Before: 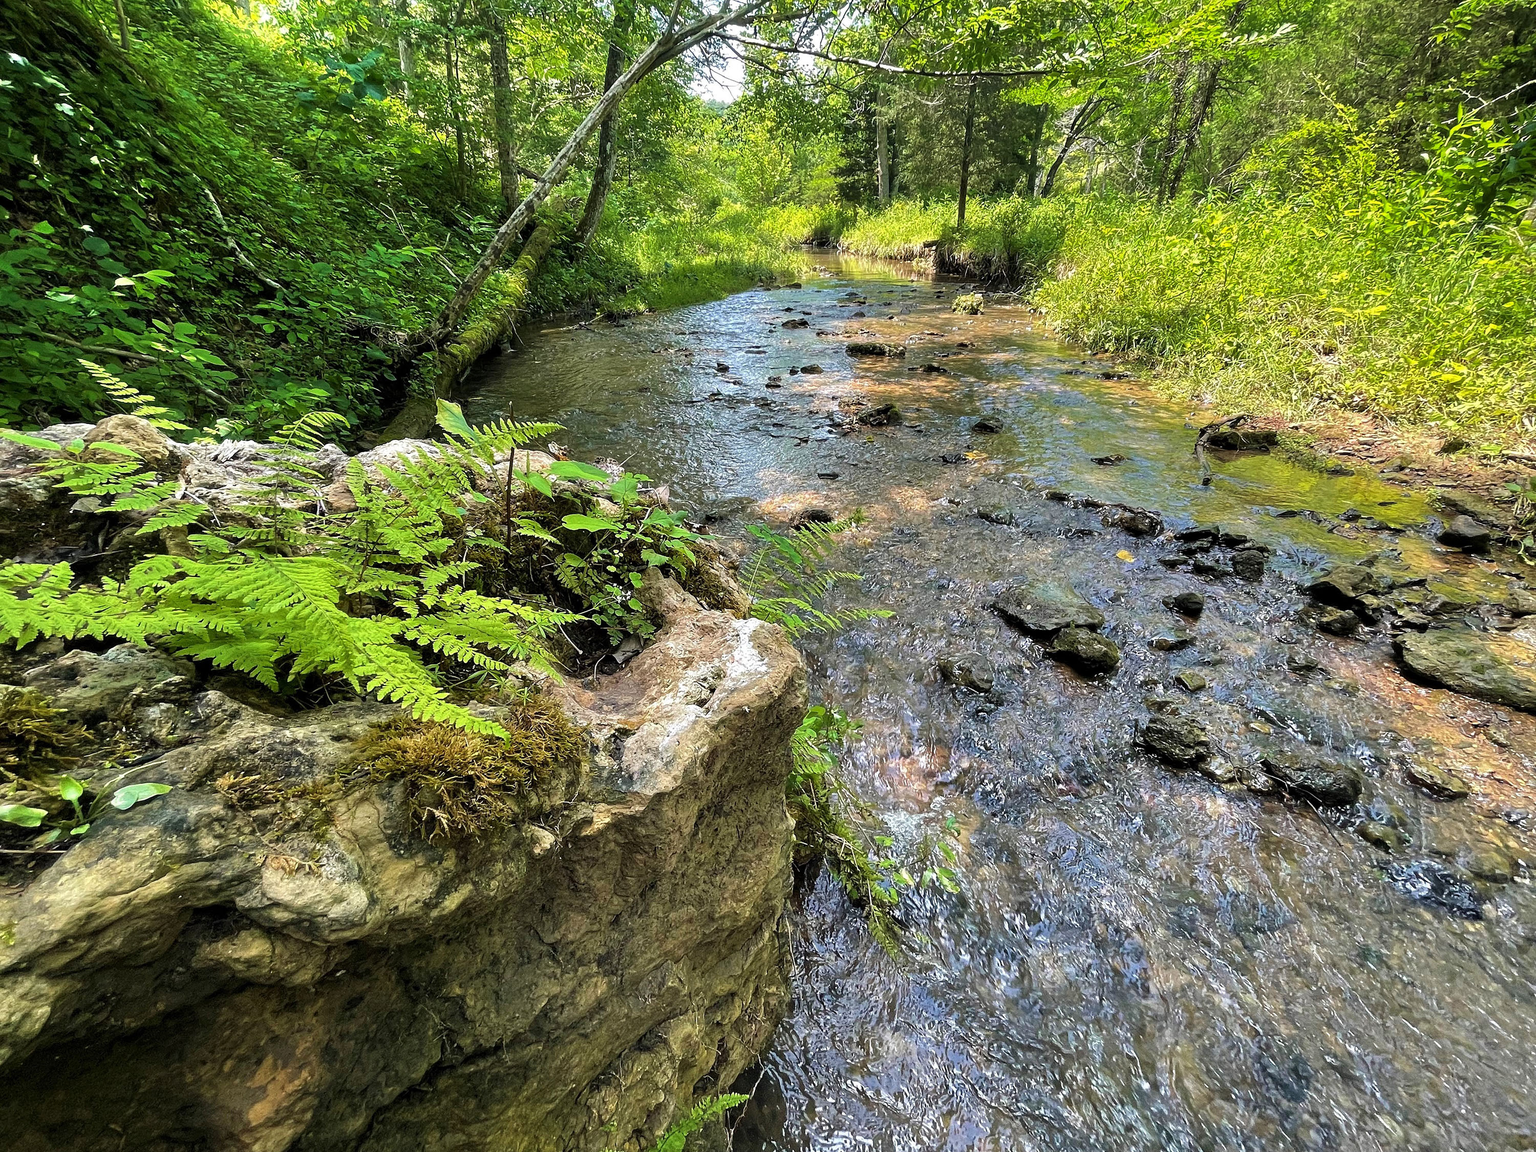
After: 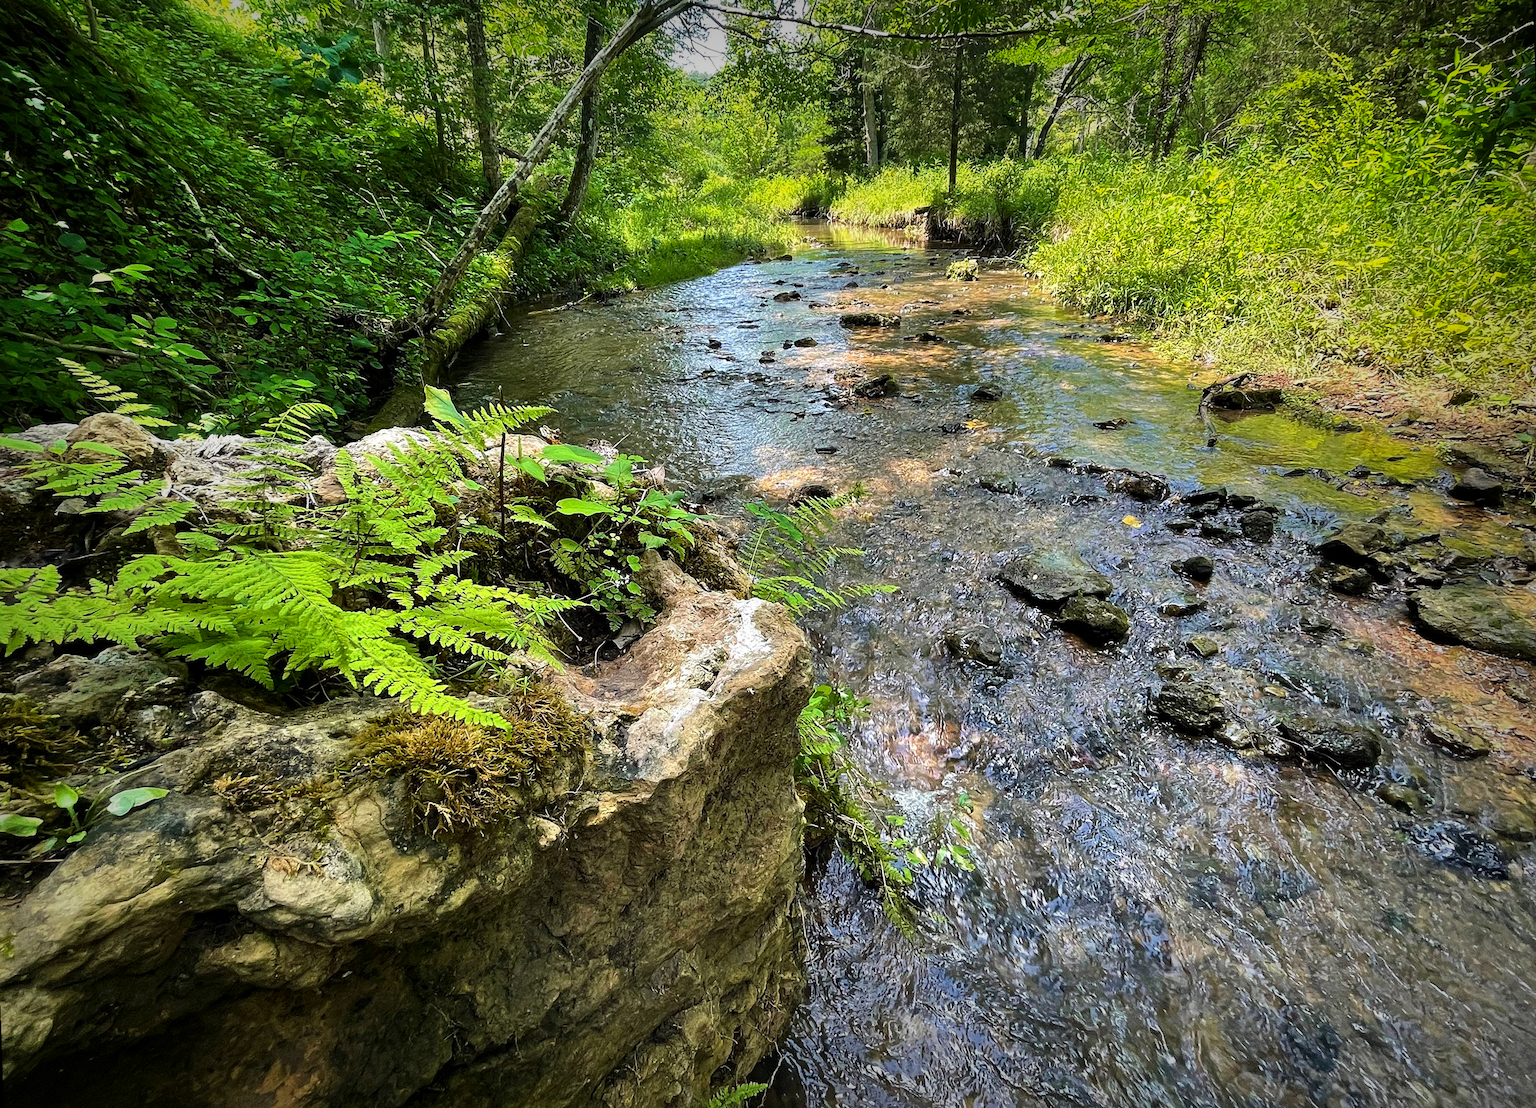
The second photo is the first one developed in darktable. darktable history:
contrast brightness saturation: contrast 0.15, brightness -0.01, saturation 0.1
rotate and perspective: rotation -2°, crop left 0.022, crop right 0.978, crop top 0.049, crop bottom 0.951
vignetting: fall-off start 53.2%, brightness -0.594, saturation 0, automatic ratio true, width/height ratio 1.313, shape 0.22, unbound false
